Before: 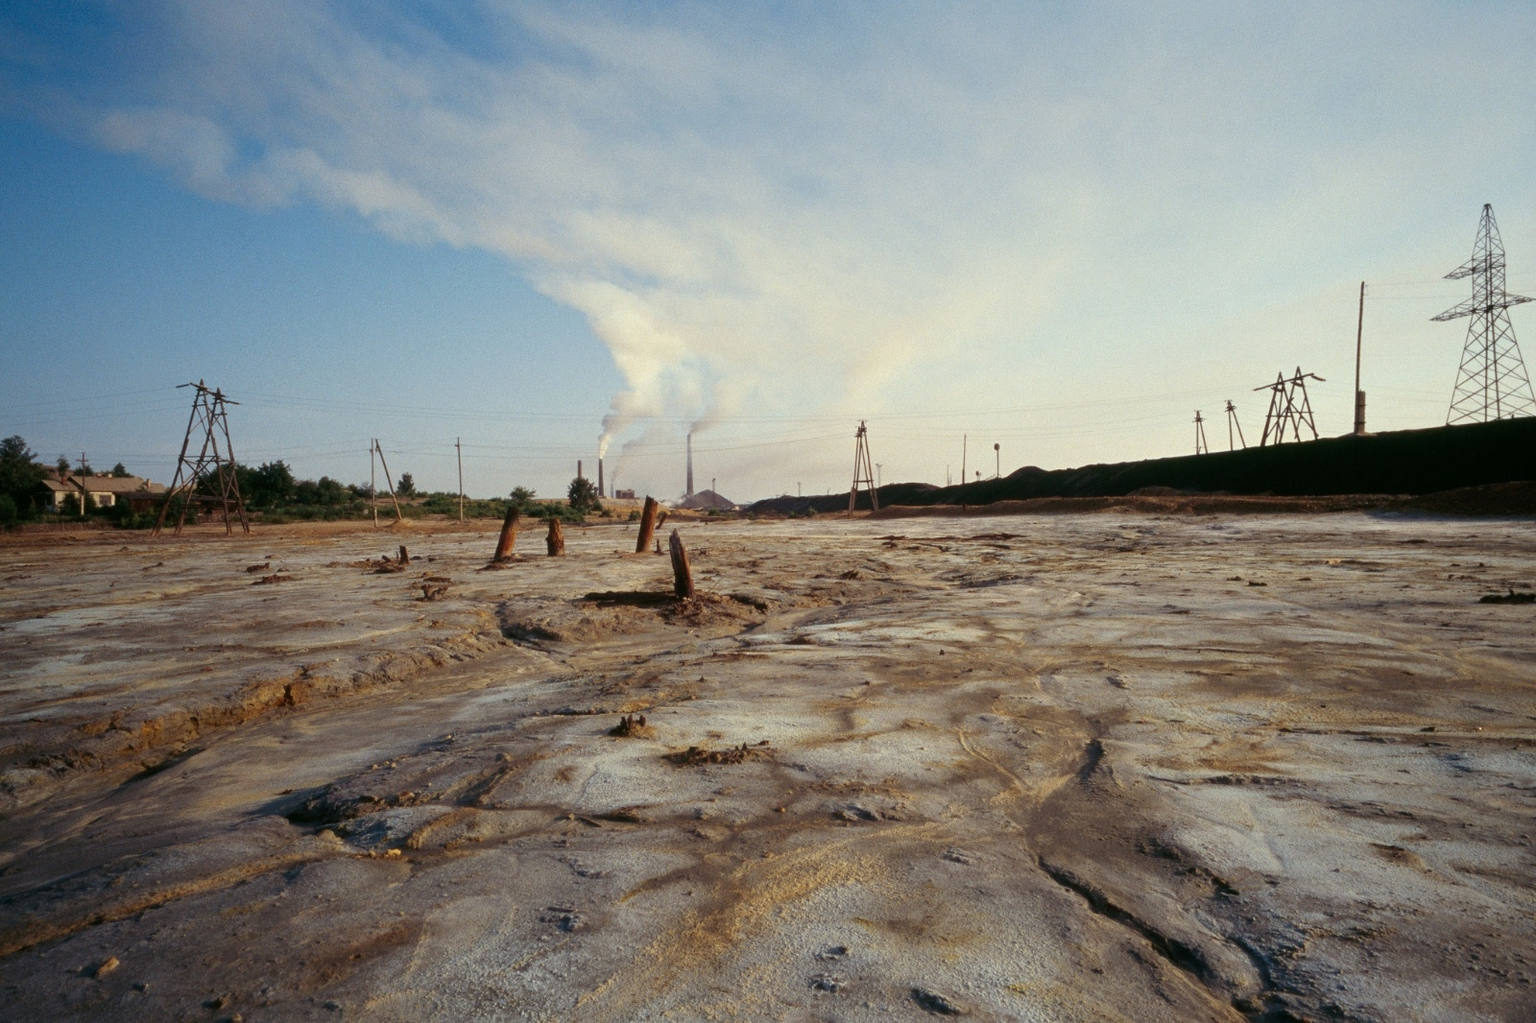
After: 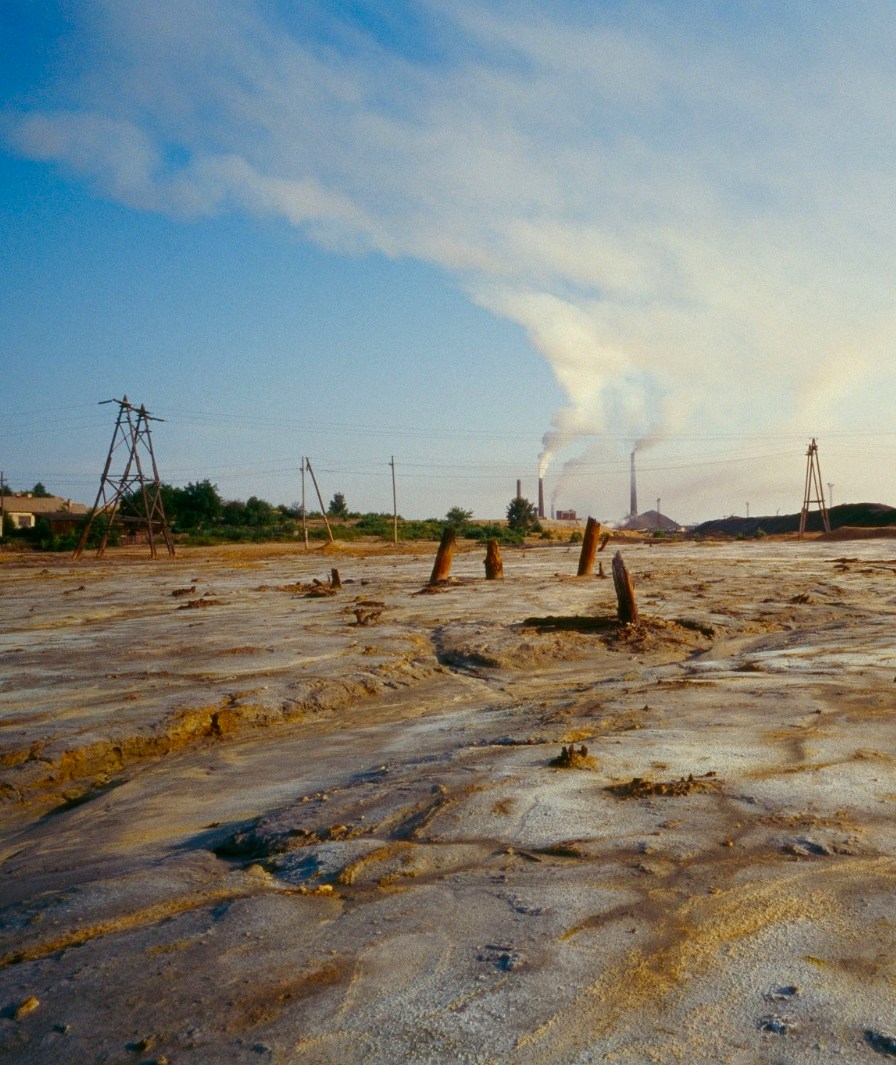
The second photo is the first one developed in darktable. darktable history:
crop: left 5.345%, right 38.608%
color balance rgb: shadows lift › chroma 2.044%, shadows lift › hue 215.15°, perceptual saturation grading › global saturation 20%, perceptual saturation grading › highlights -25.572%, perceptual saturation grading › shadows 49.413%, perceptual brilliance grading › global brilliance 2.661%, perceptual brilliance grading › highlights -3.238%, perceptual brilliance grading › shadows 2.683%, global vibrance 20%
